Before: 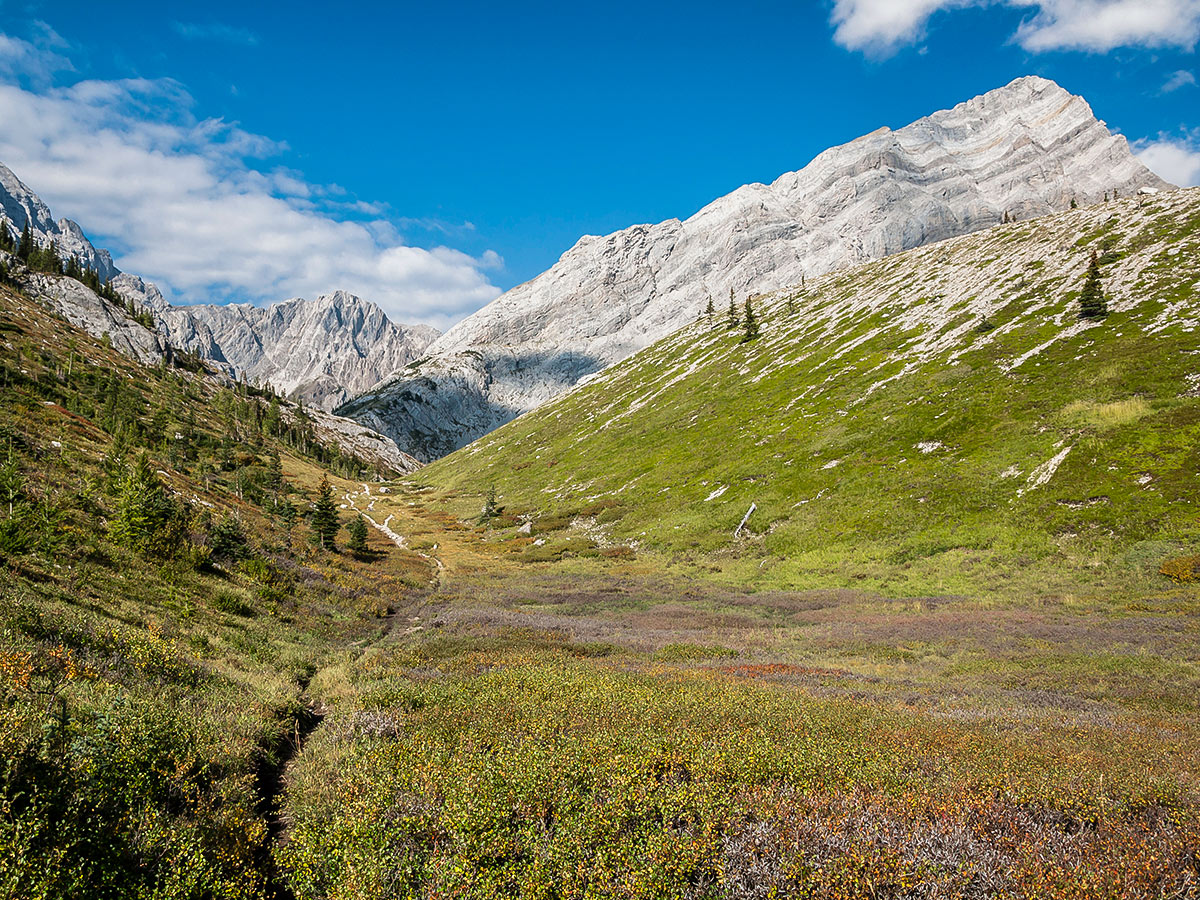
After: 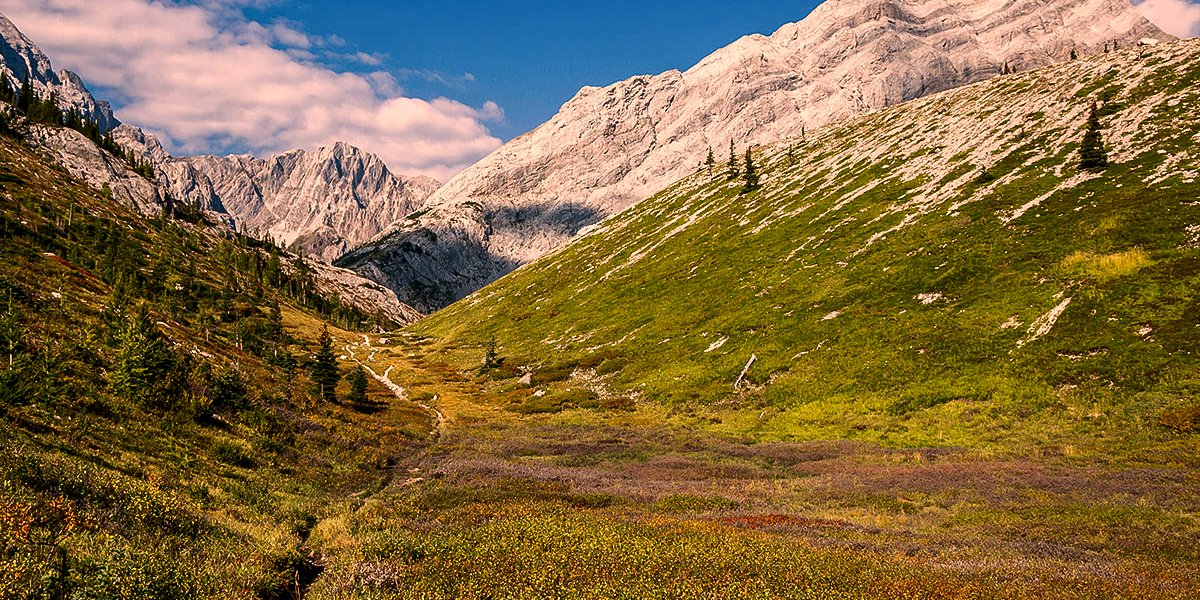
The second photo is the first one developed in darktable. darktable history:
local contrast: highlights 106%, shadows 99%, detail 119%, midtone range 0.2
exposure: black level correction -0.004, exposure 0.04 EV, compensate highlight preservation false
crop: top 16.568%, bottom 16.677%
color correction: highlights a* 21.95, highlights b* 21.95
contrast brightness saturation: contrast 0.134, brightness -0.228, saturation 0.145
